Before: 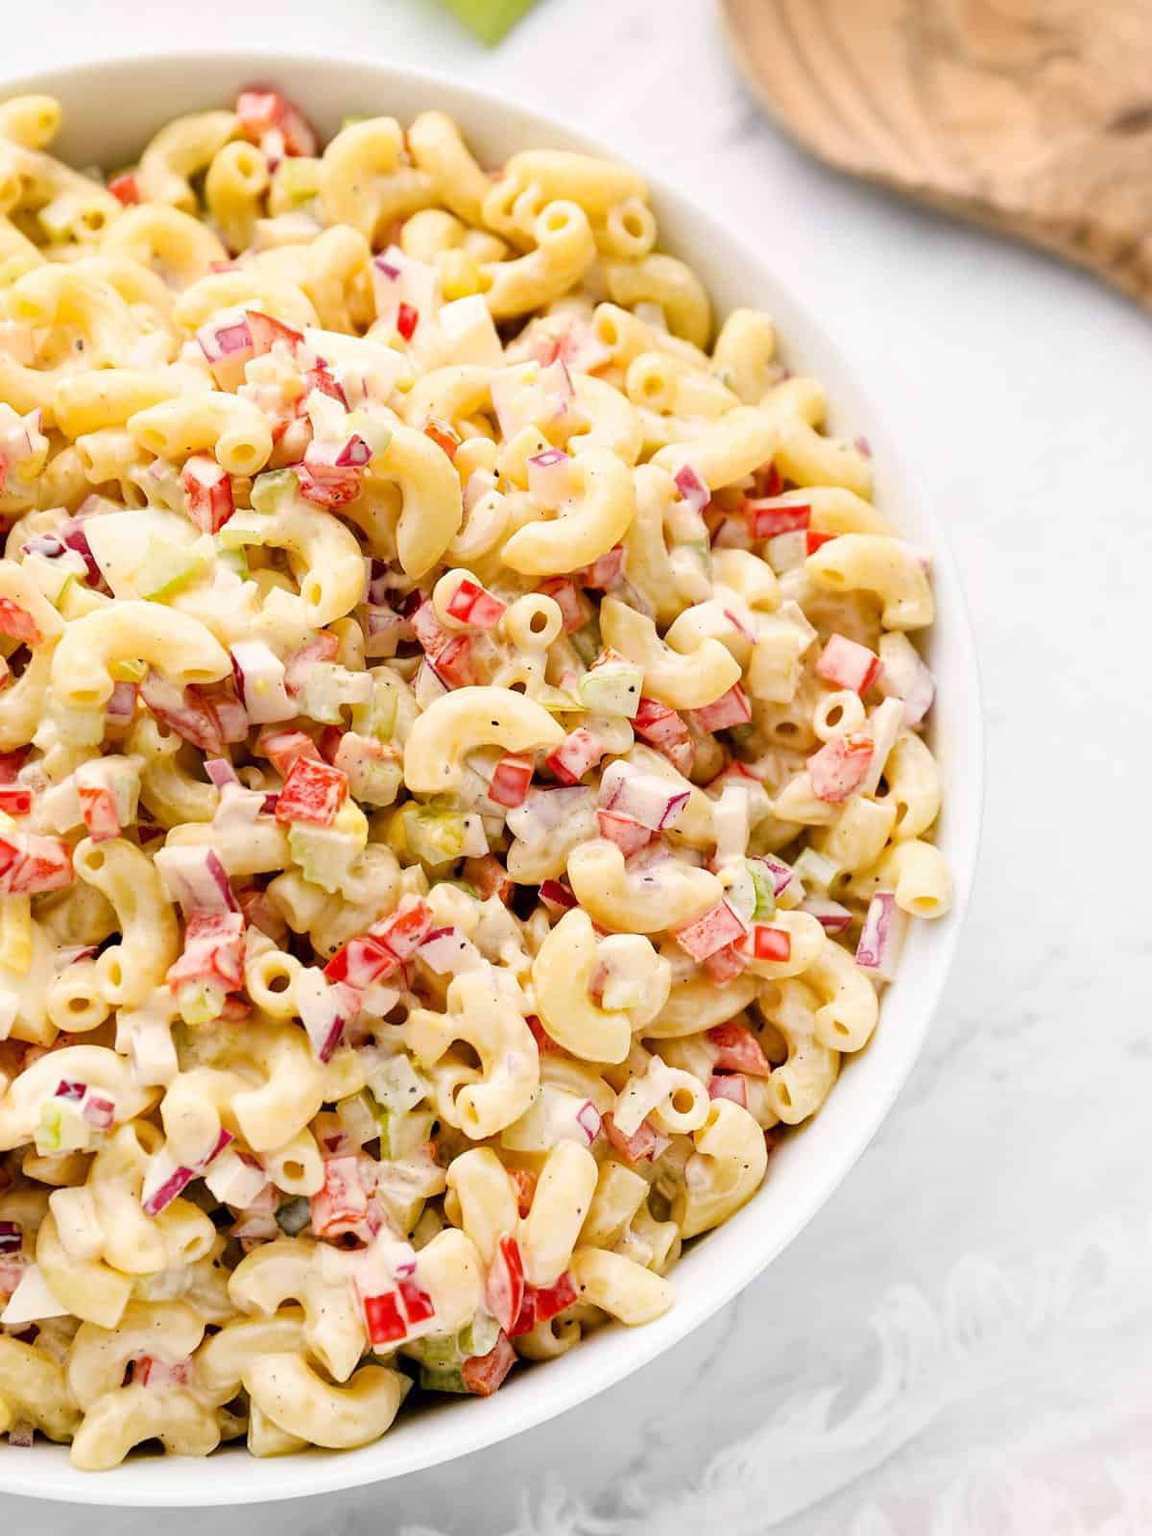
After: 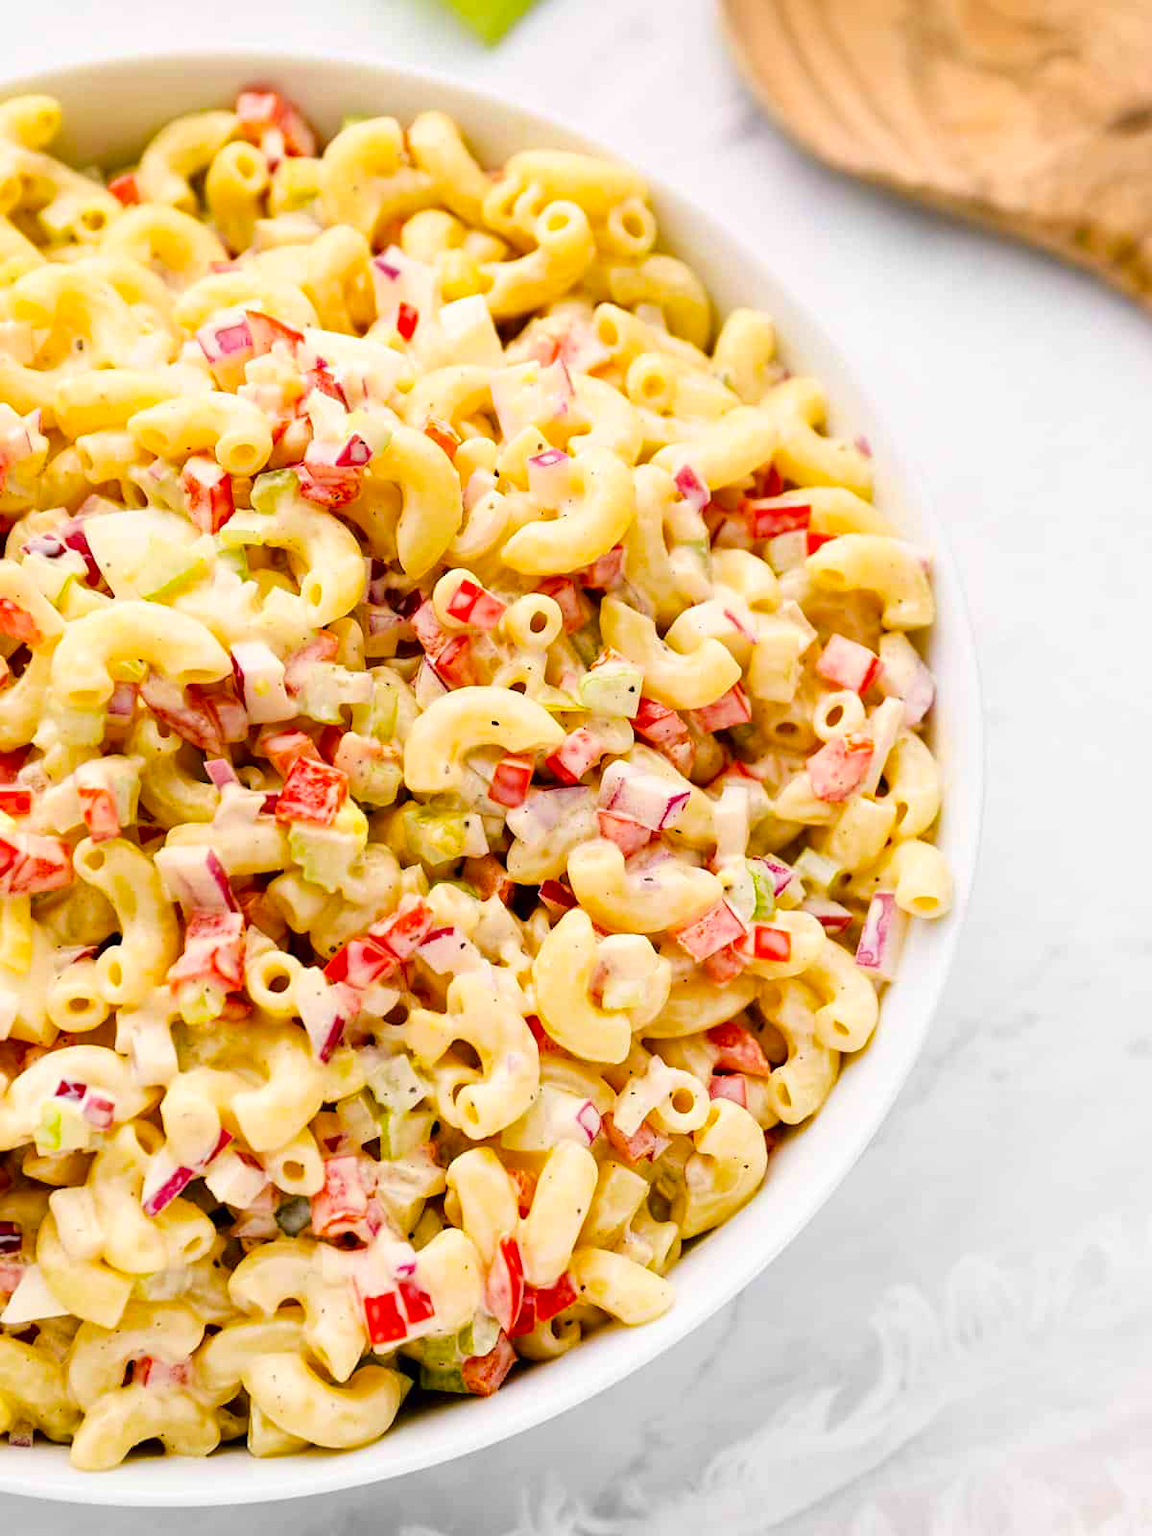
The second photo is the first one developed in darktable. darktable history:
tone equalizer: on, module defaults
velvia: strength 32.1%, mid-tones bias 0.202
